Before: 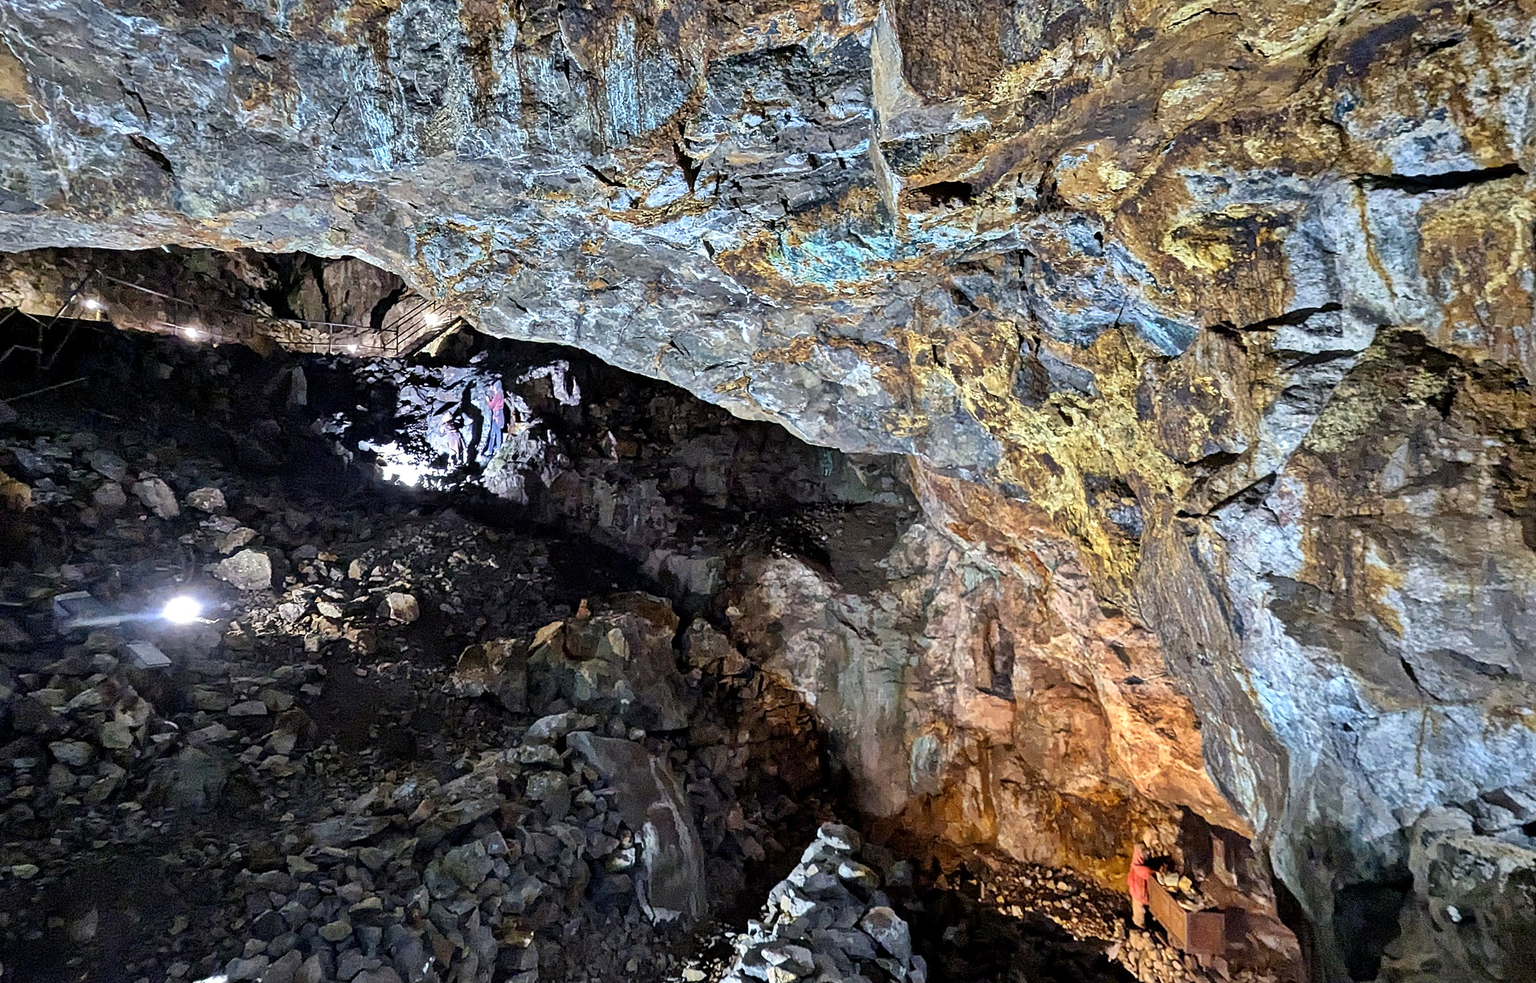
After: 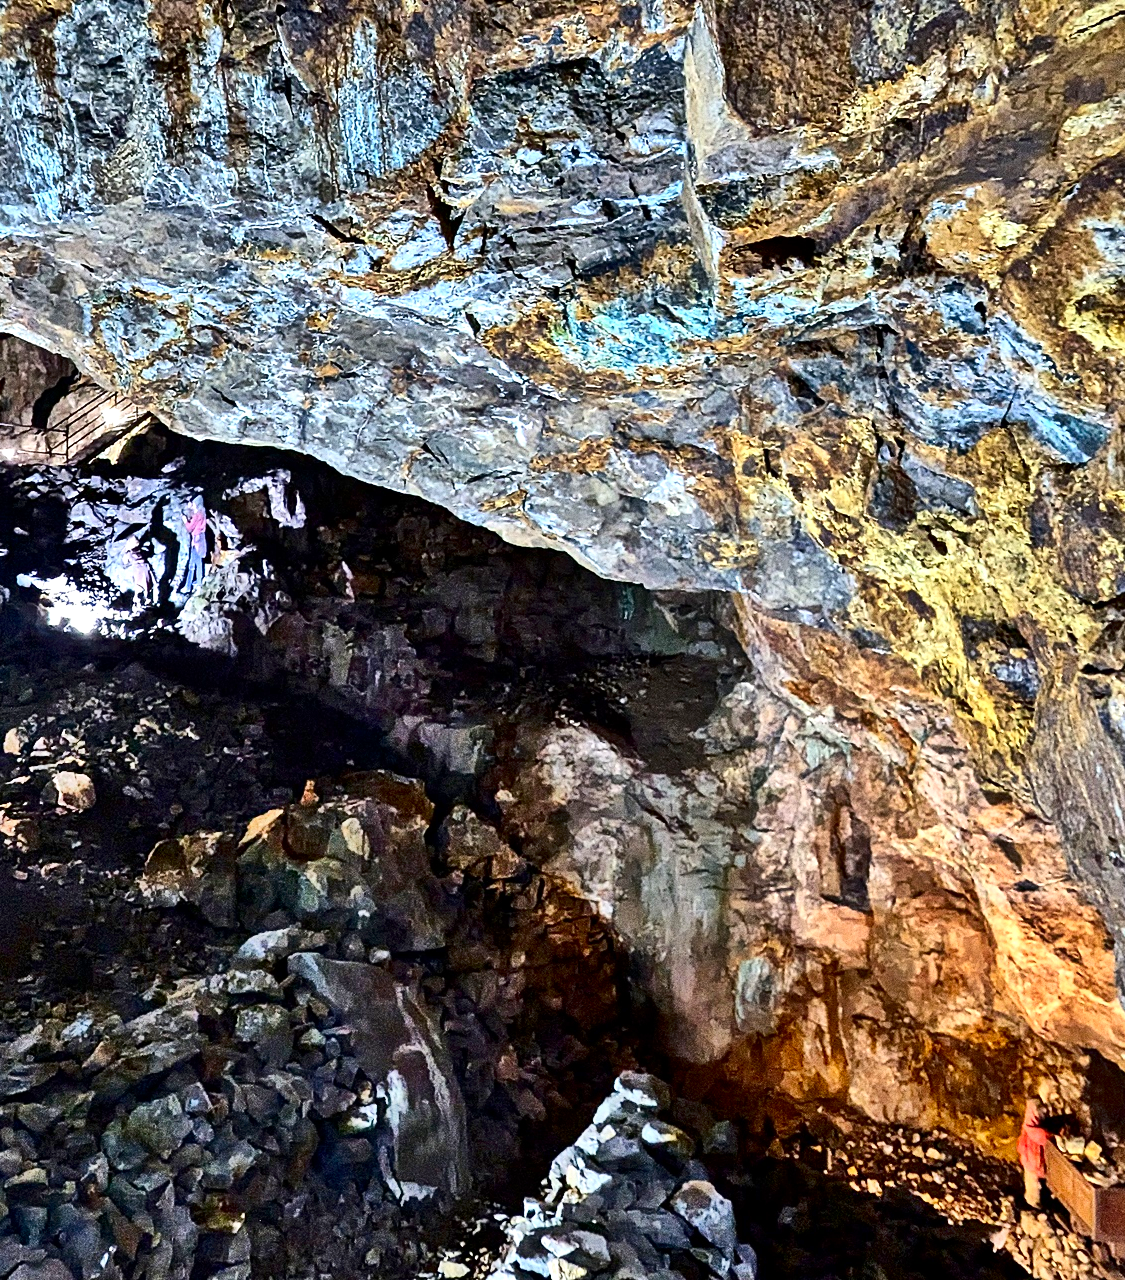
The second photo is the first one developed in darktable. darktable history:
exposure: exposure 0.3 EV, compensate highlight preservation false
grain: coarseness 0.09 ISO
contrast brightness saturation: contrast 0.21, brightness -0.11, saturation 0.21
shadows and highlights: soften with gaussian
crop and rotate: left 22.516%, right 21.234%
